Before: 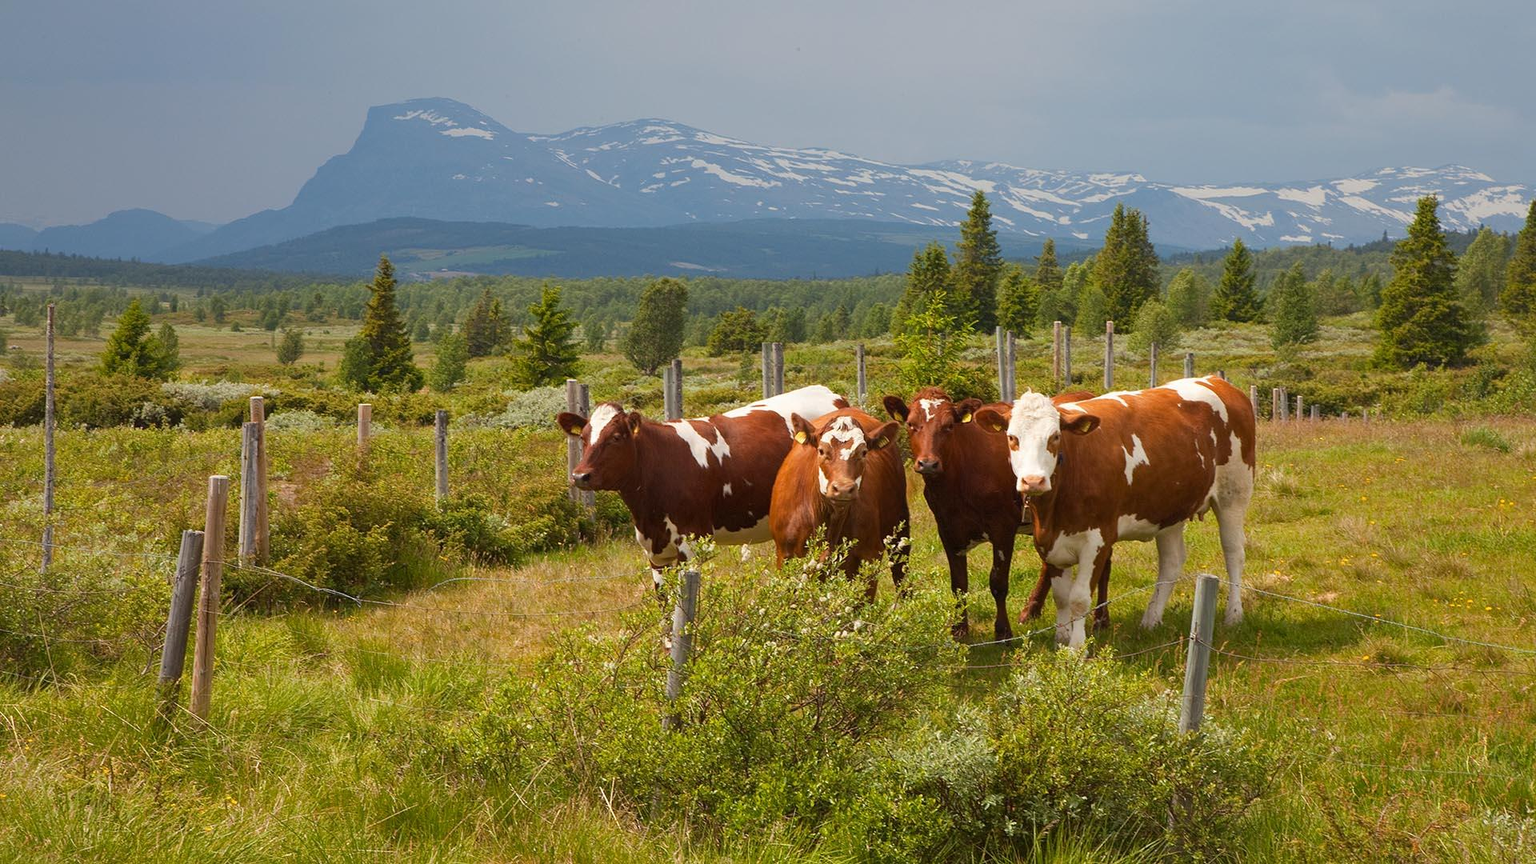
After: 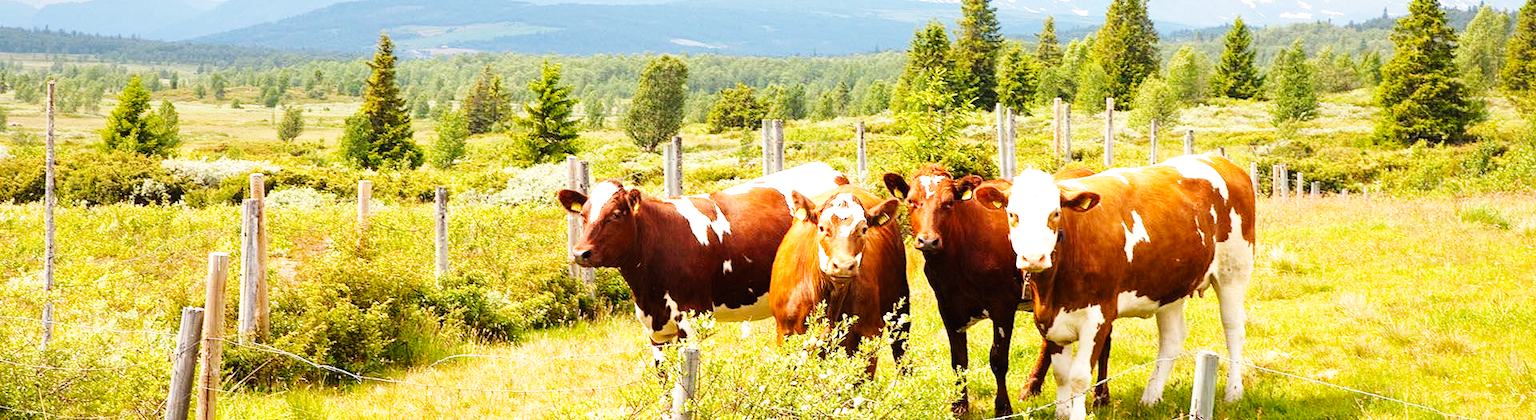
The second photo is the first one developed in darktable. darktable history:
crop and rotate: top 25.884%, bottom 25.478%
base curve: curves: ch0 [(0, 0.003) (0.001, 0.002) (0.006, 0.004) (0.02, 0.022) (0.048, 0.086) (0.094, 0.234) (0.162, 0.431) (0.258, 0.629) (0.385, 0.8) (0.548, 0.918) (0.751, 0.988) (1, 1)], preserve colors none
tone equalizer: -8 EV -0.764 EV, -7 EV -0.724 EV, -6 EV -0.579 EV, -5 EV -0.368 EV, -3 EV 0.391 EV, -2 EV 0.6 EV, -1 EV 0.688 EV, +0 EV 0.746 EV
